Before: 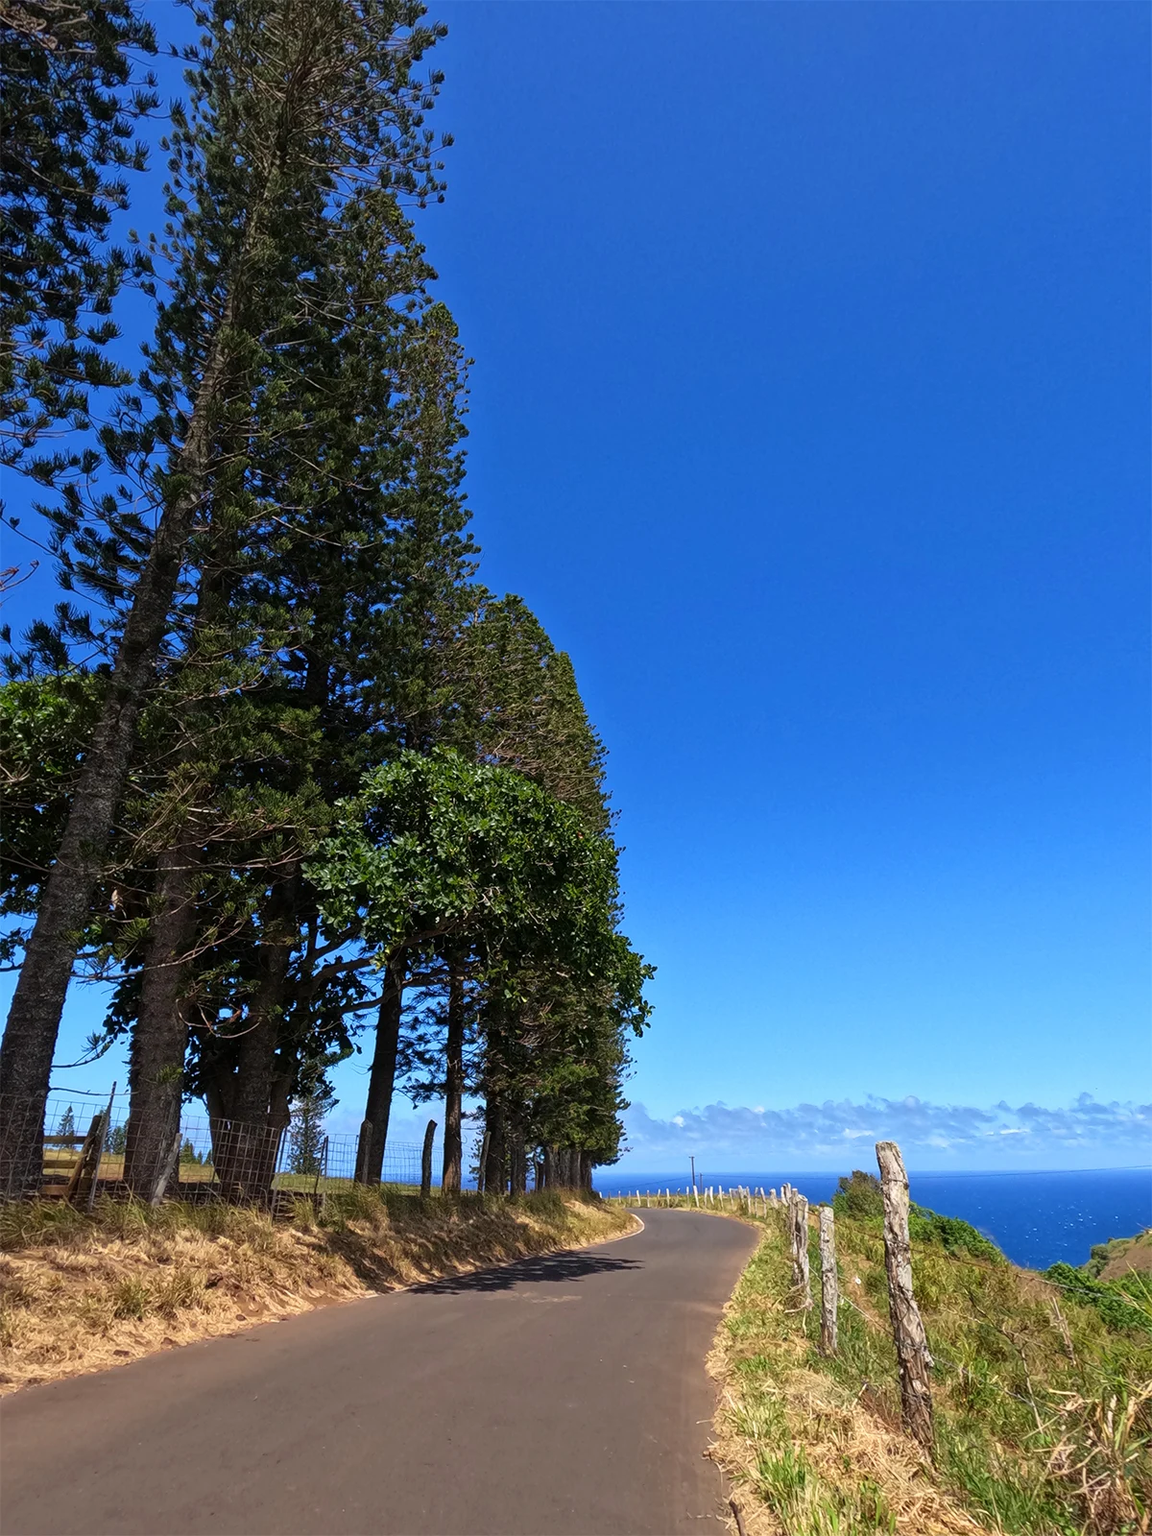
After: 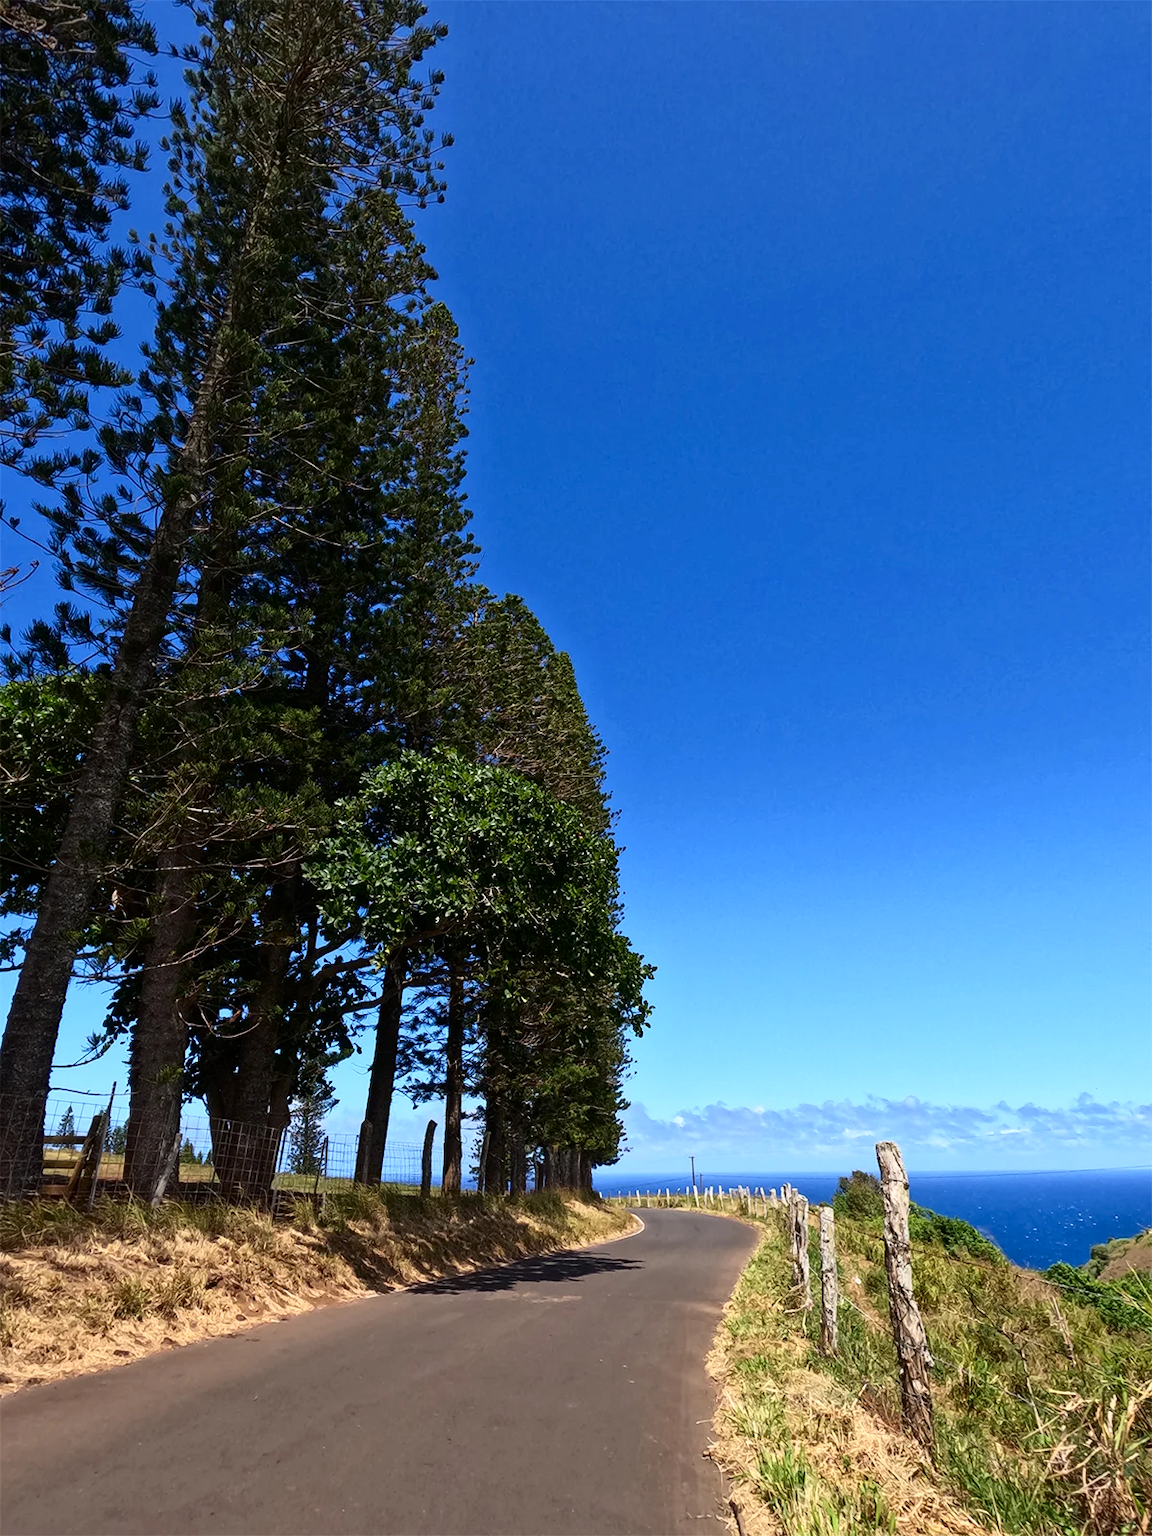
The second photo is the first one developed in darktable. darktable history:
white balance: emerald 1
contrast brightness saturation: contrast 0.22
